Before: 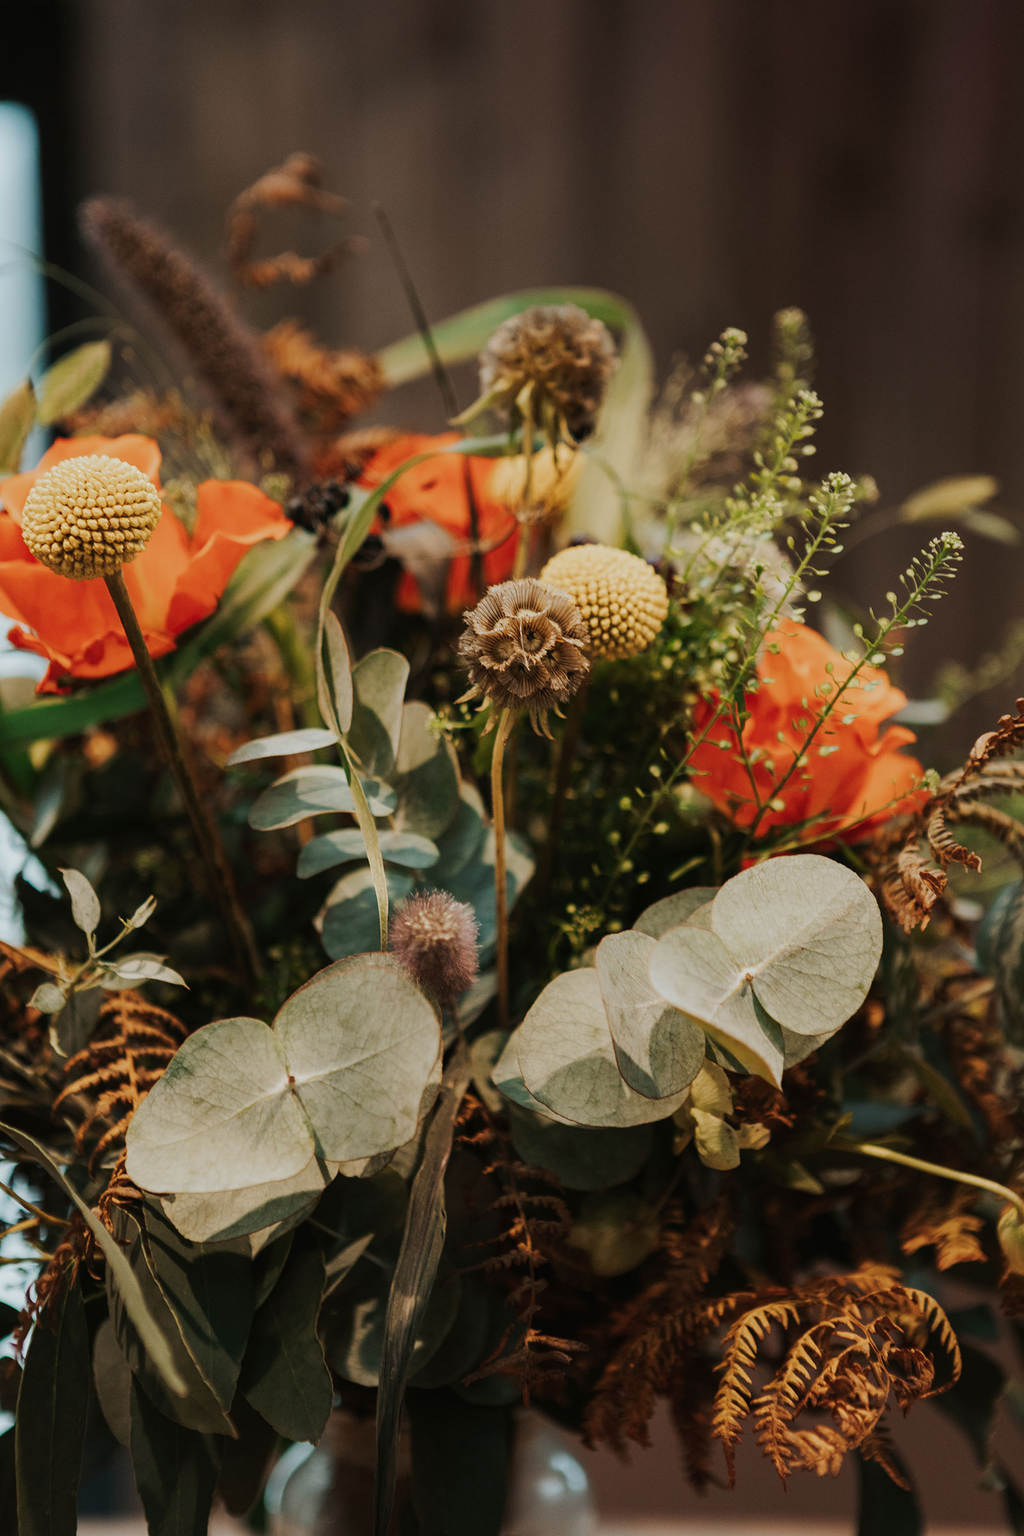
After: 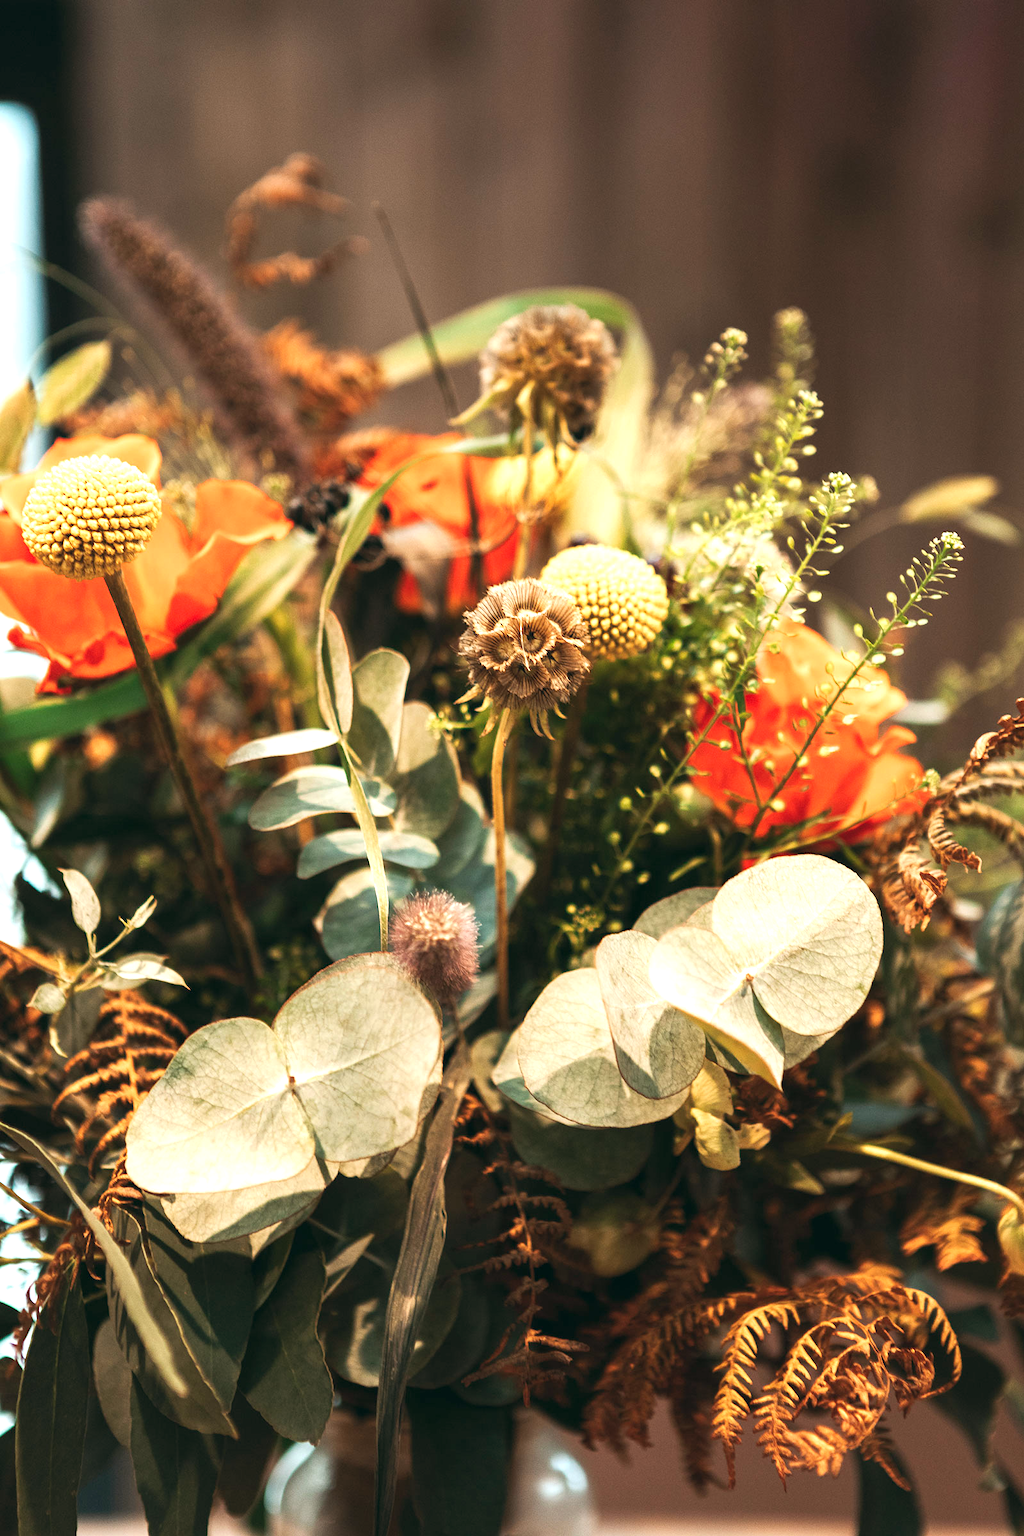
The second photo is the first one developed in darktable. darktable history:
color balance: lift [1, 0.998, 1.001, 1.002], gamma [1, 1.02, 1, 0.98], gain [1, 1.02, 1.003, 0.98]
exposure: black level correction 0, exposure 1.3 EV, compensate exposure bias true, compensate highlight preservation false
